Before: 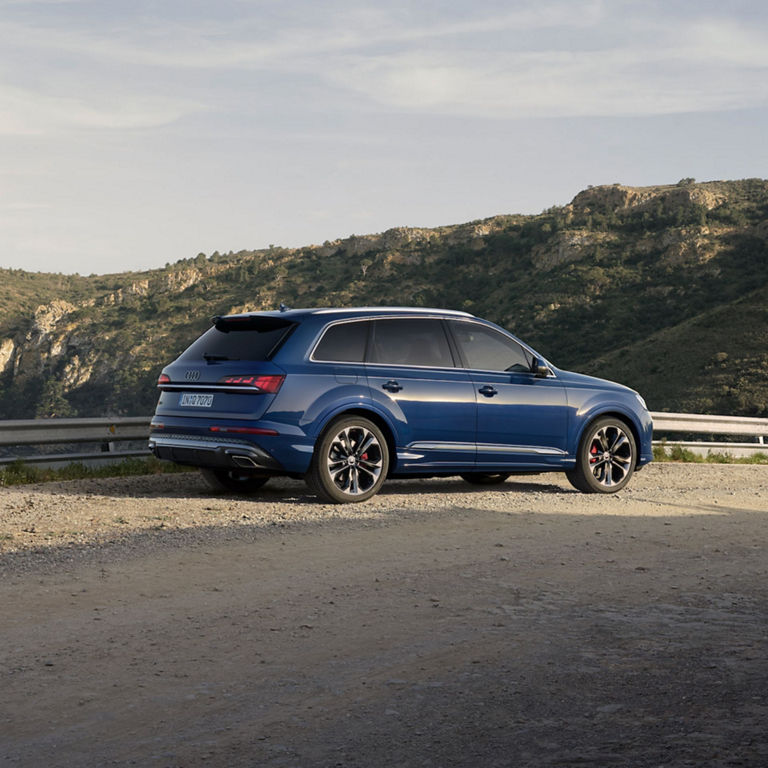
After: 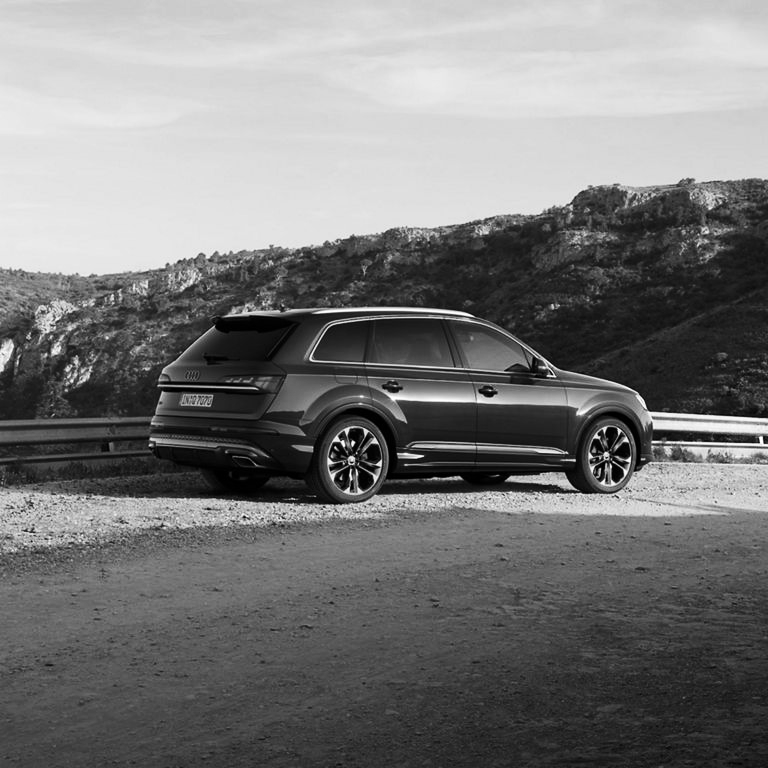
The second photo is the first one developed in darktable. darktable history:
color correction: highlights a* -0.137, highlights b* -5.91, shadows a* -0.137, shadows b* -0.137
shadows and highlights: shadows 12, white point adjustment 1.2, highlights -0.36, soften with gaussian
monochrome: on, module defaults
contrast brightness saturation: contrast 0.22
